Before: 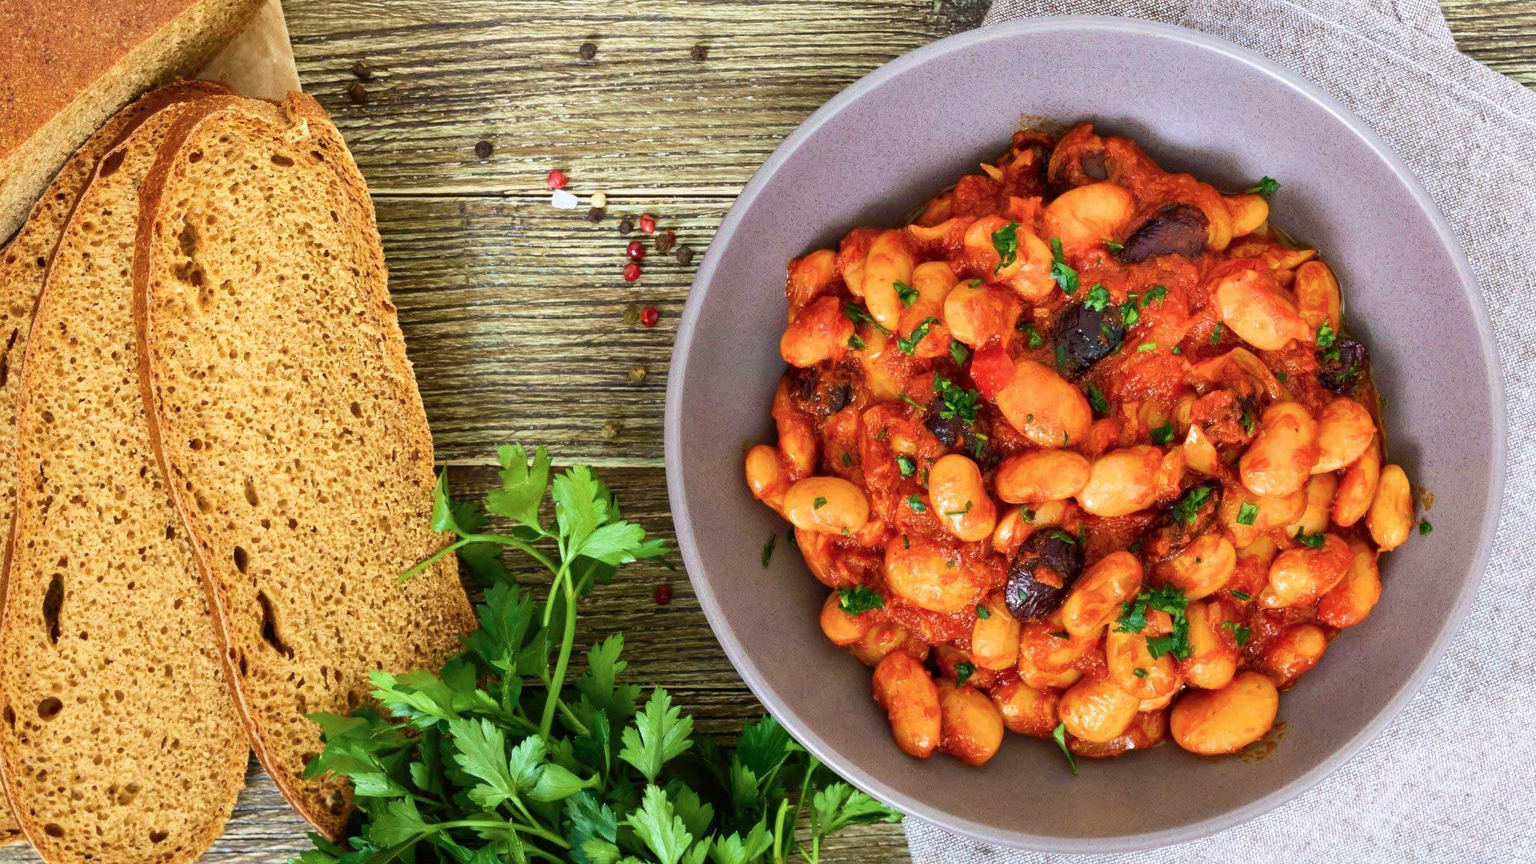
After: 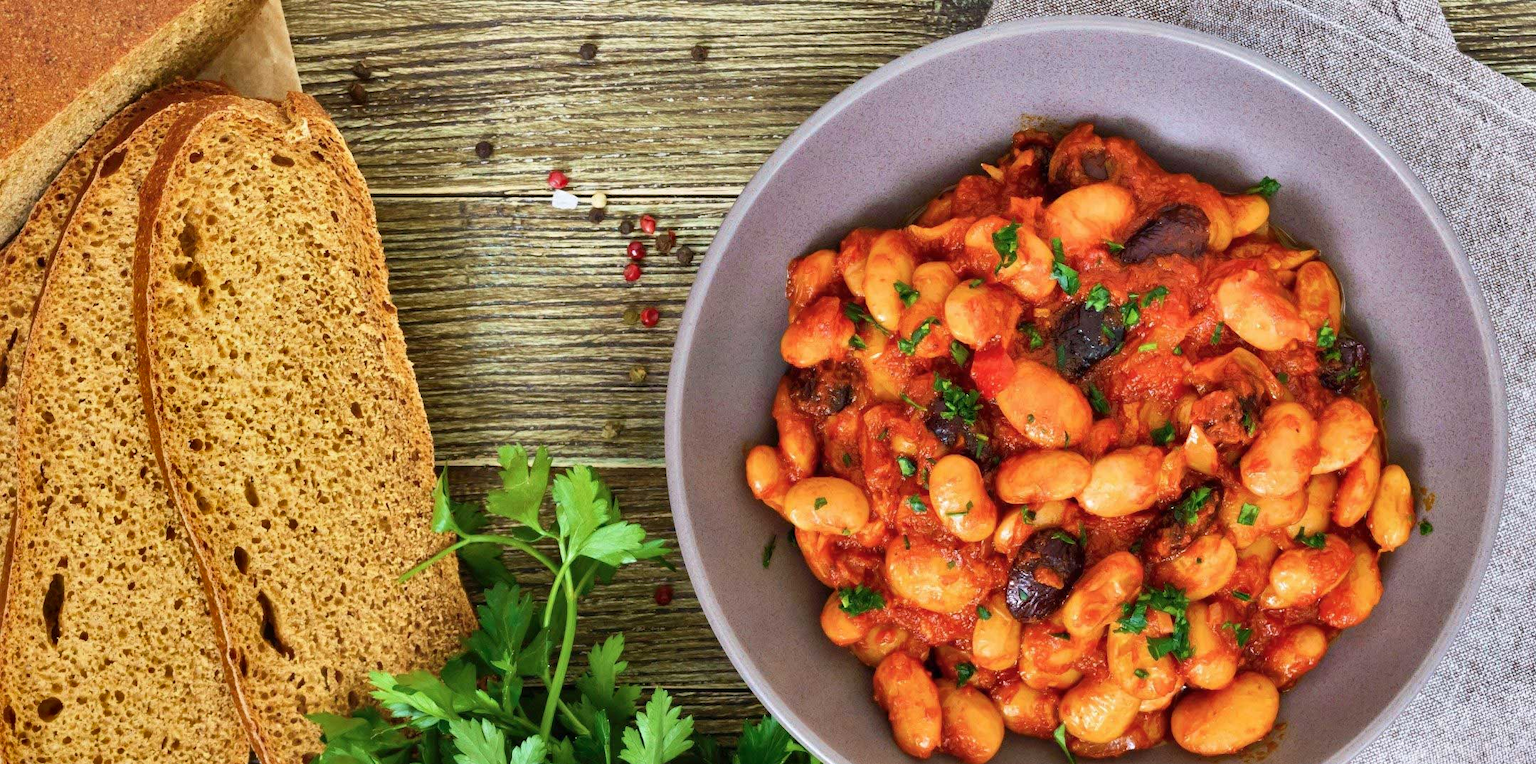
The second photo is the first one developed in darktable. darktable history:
crop and rotate: top 0%, bottom 11.49%
shadows and highlights: radius 108.52, shadows 44.07, highlights -67.8, low approximation 0.01, soften with gaussian
